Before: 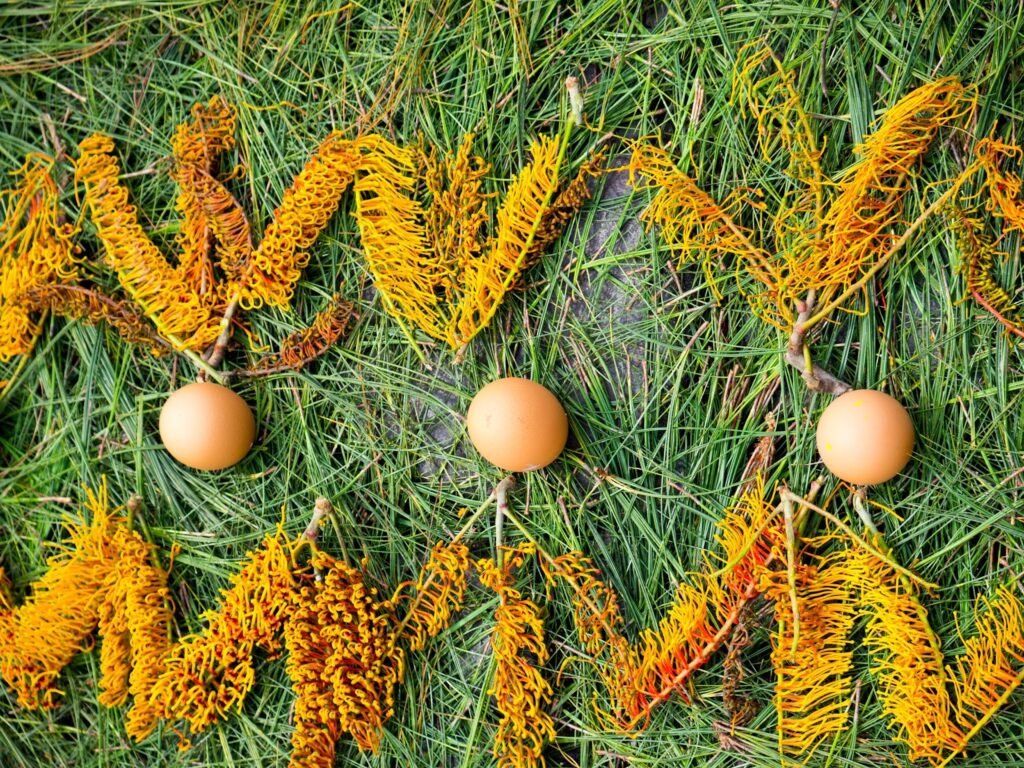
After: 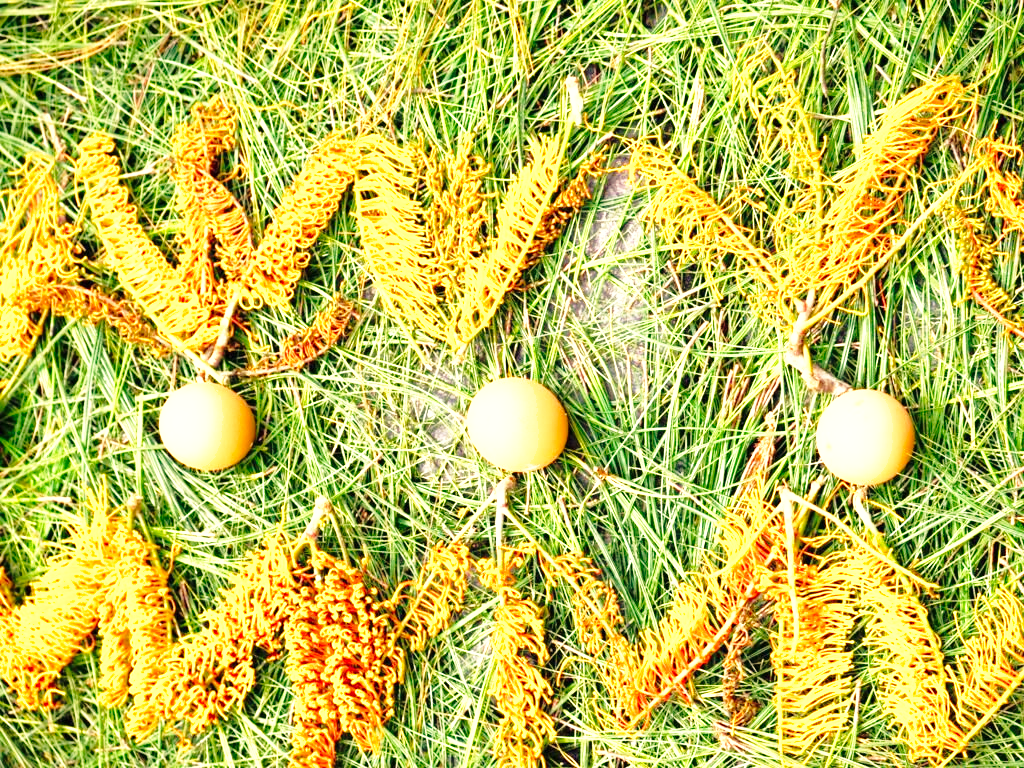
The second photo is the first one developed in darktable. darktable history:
shadows and highlights: shadows 10, white point adjustment 1, highlights -40
white balance: red 1.138, green 0.996, blue 0.812
base curve: curves: ch0 [(0, 0) (0.028, 0.03) (0.121, 0.232) (0.46, 0.748) (0.859, 0.968) (1, 1)], preserve colors none
exposure: exposure 1.15 EV, compensate highlight preservation false
